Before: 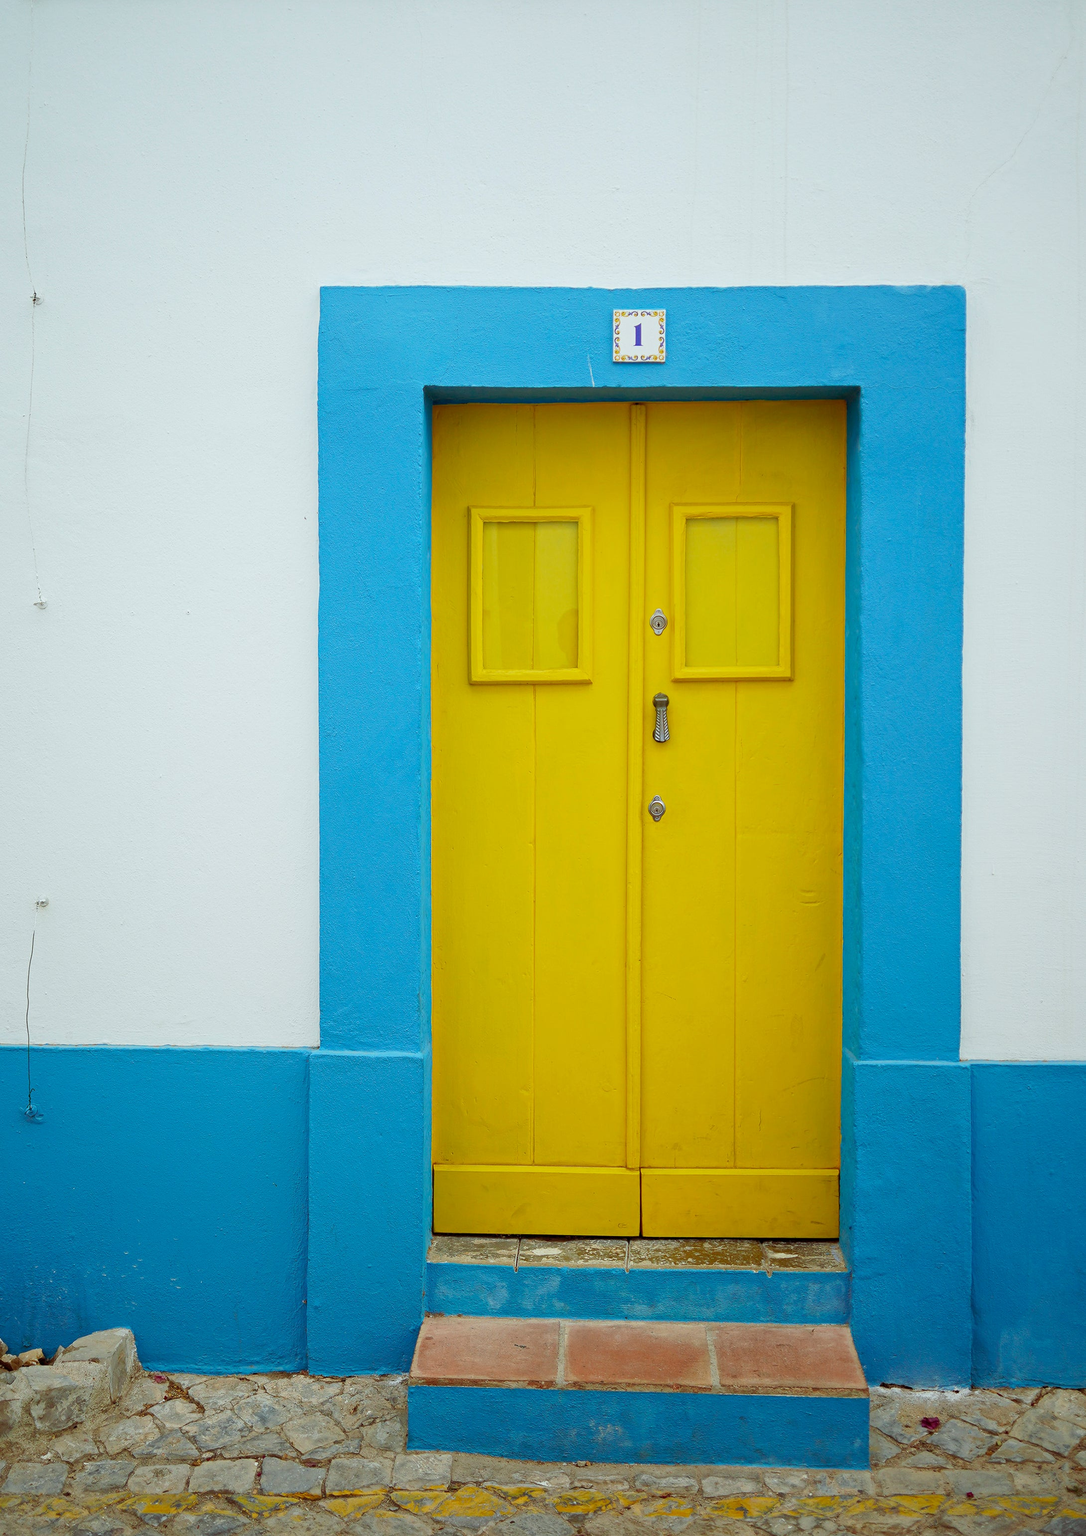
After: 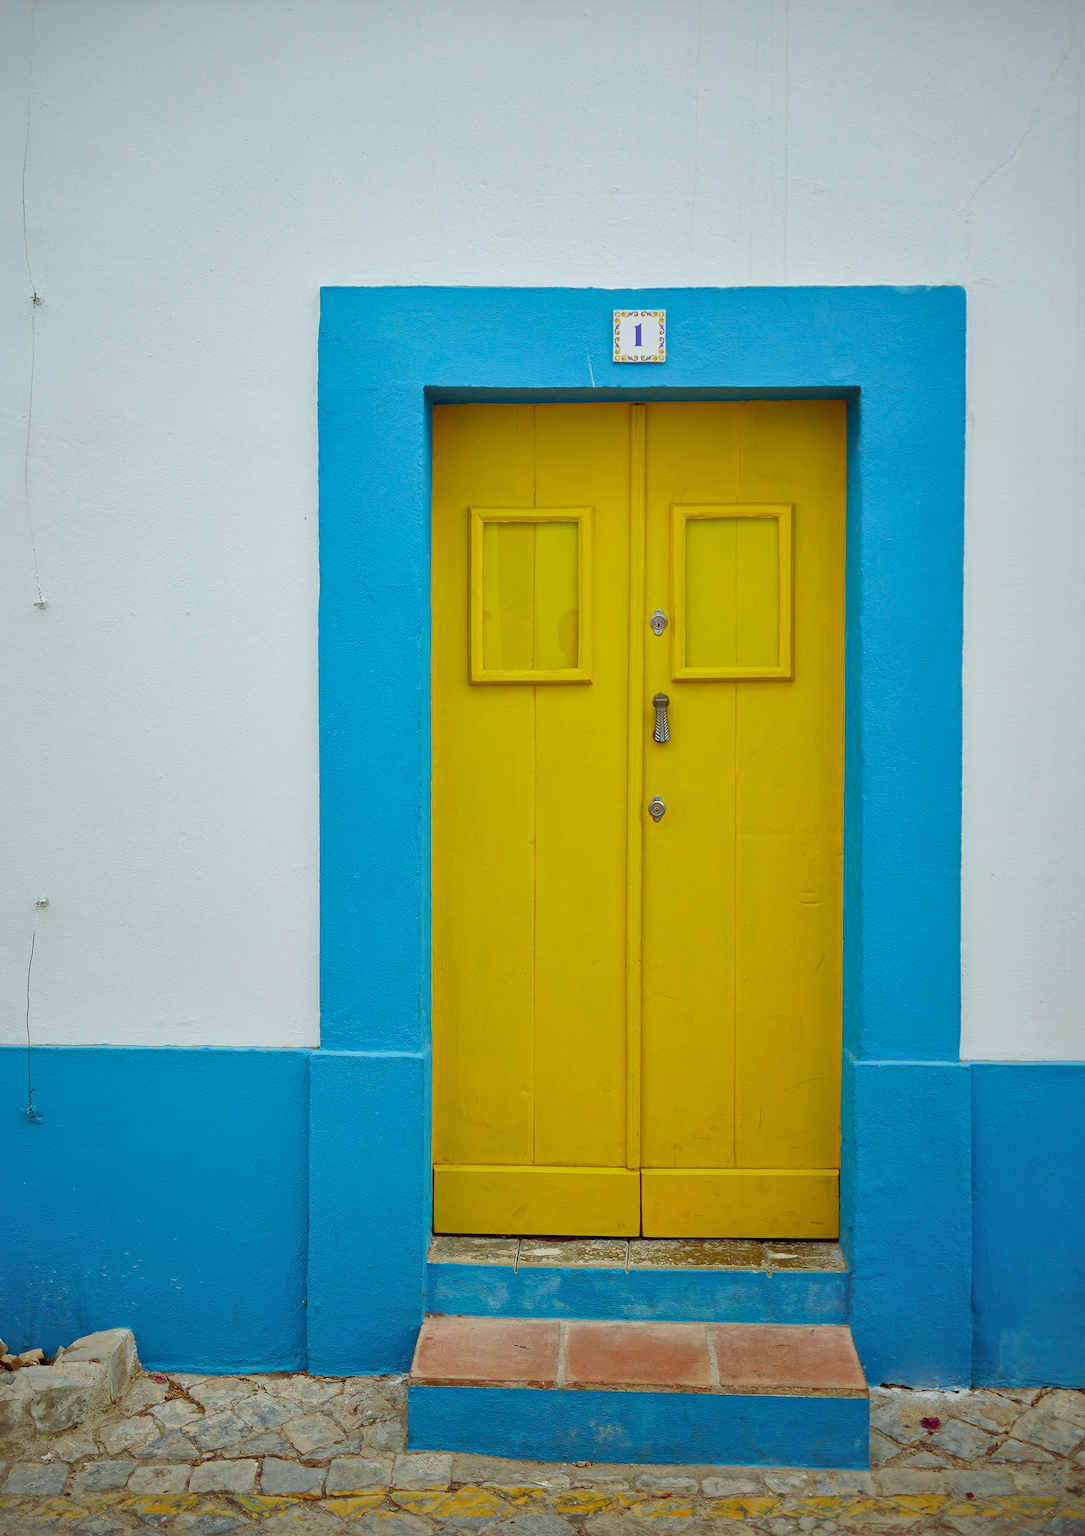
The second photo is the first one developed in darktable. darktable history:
vignetting: fall-off start 97.28%, fall-off radius 79%, brightness -0.462, saturation -0.3, width/height ratio 1.114, dithering 8-bit output, unbound false
shadows and highlights: on, module defaults
